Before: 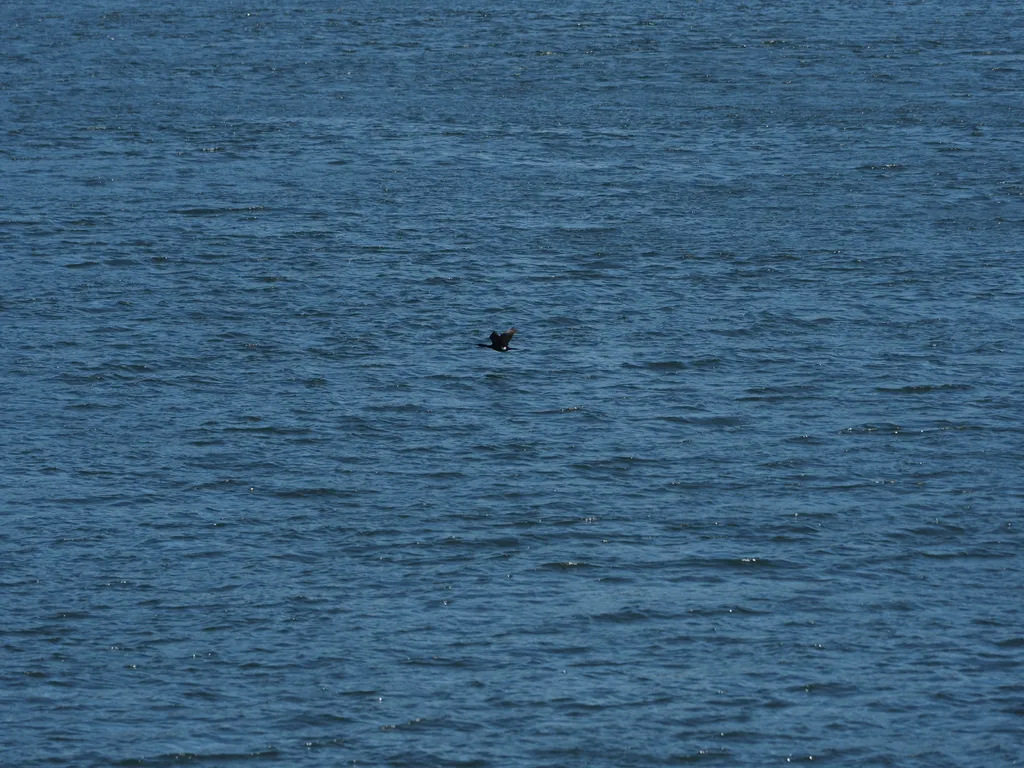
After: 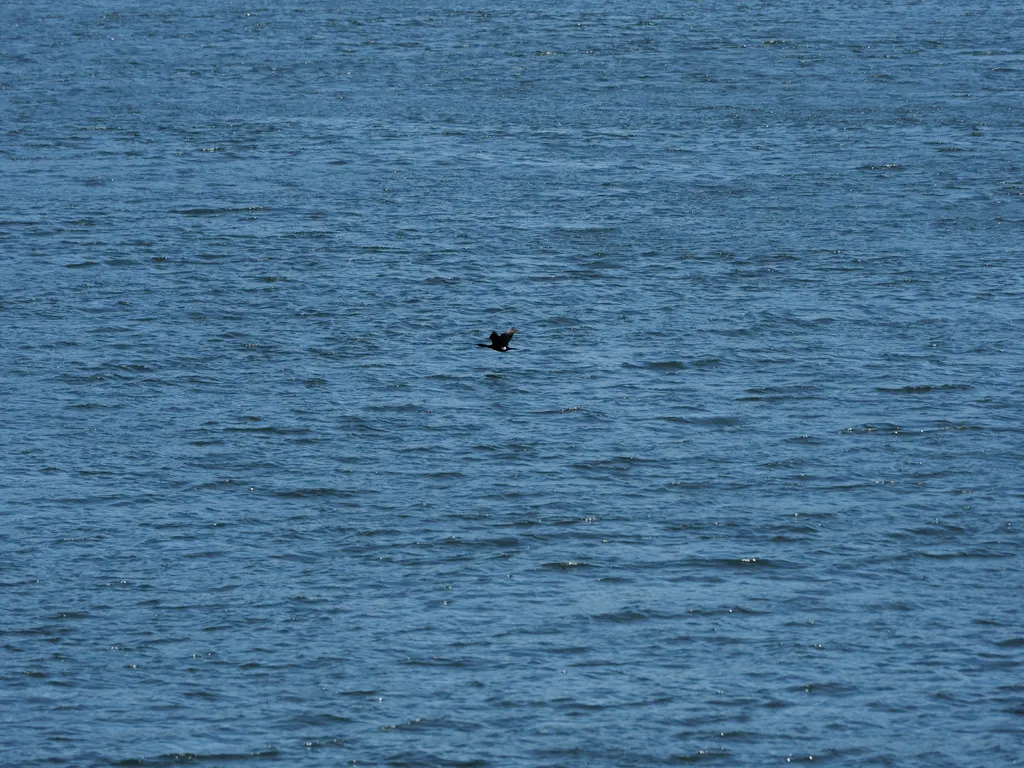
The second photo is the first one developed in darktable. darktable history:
filmic rgb: black relative exposure -8.17 EV, white relative exposure 3.78 EV, hardness 4.45
tone equalizer: -8 EV -0.726 EV, -7 EV -0.722 EV, -6 EV -0.625 EV, -5 EV -0.364 EV, -3 EV 0.396 EV, -2 EV 0.6 EV, -1 EV 0.685 EV, +0 EV 0.776 EV
